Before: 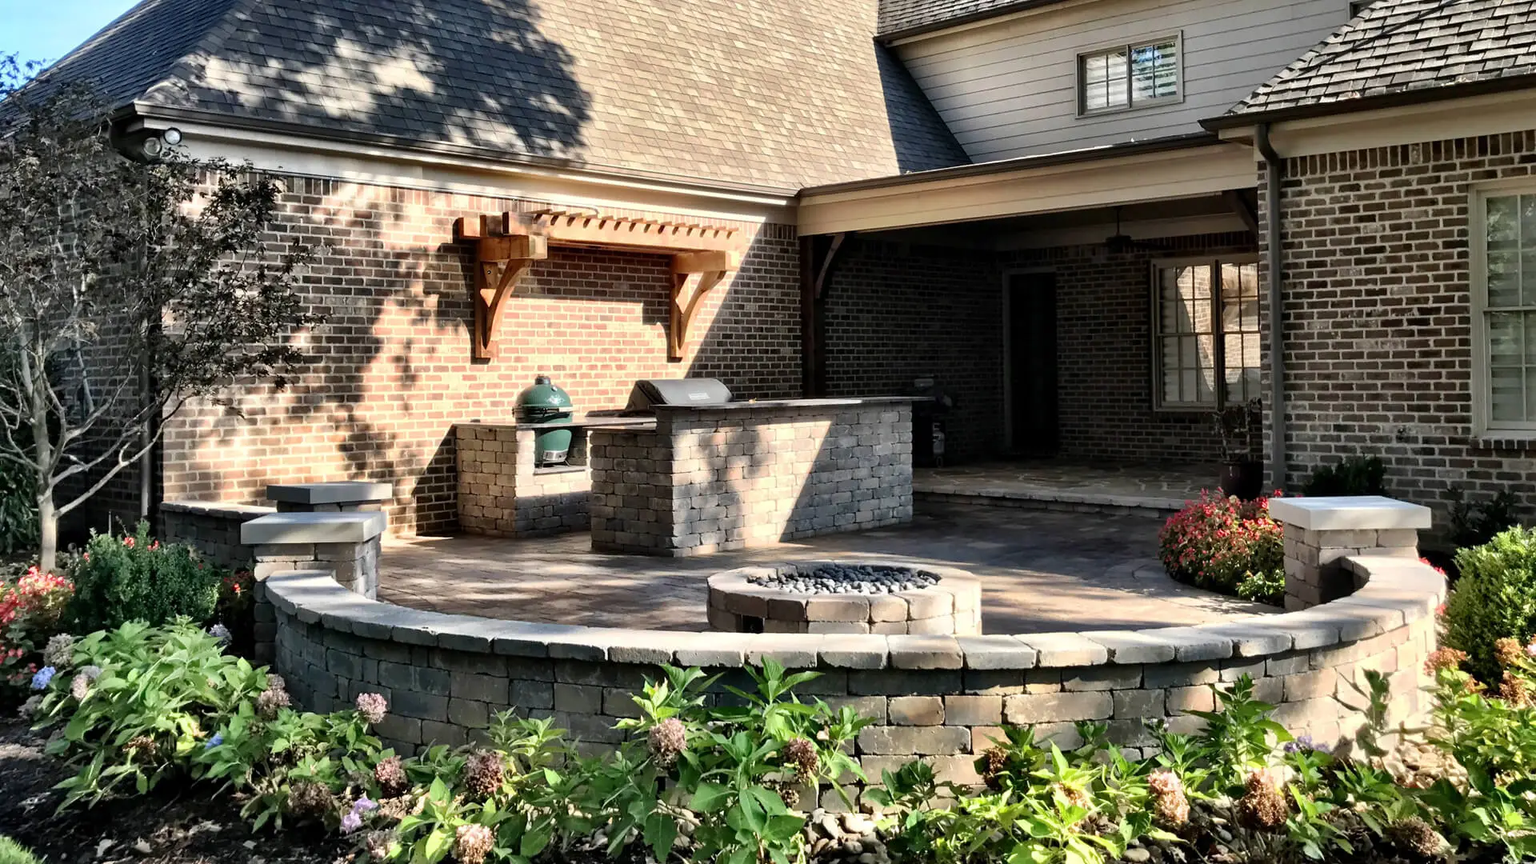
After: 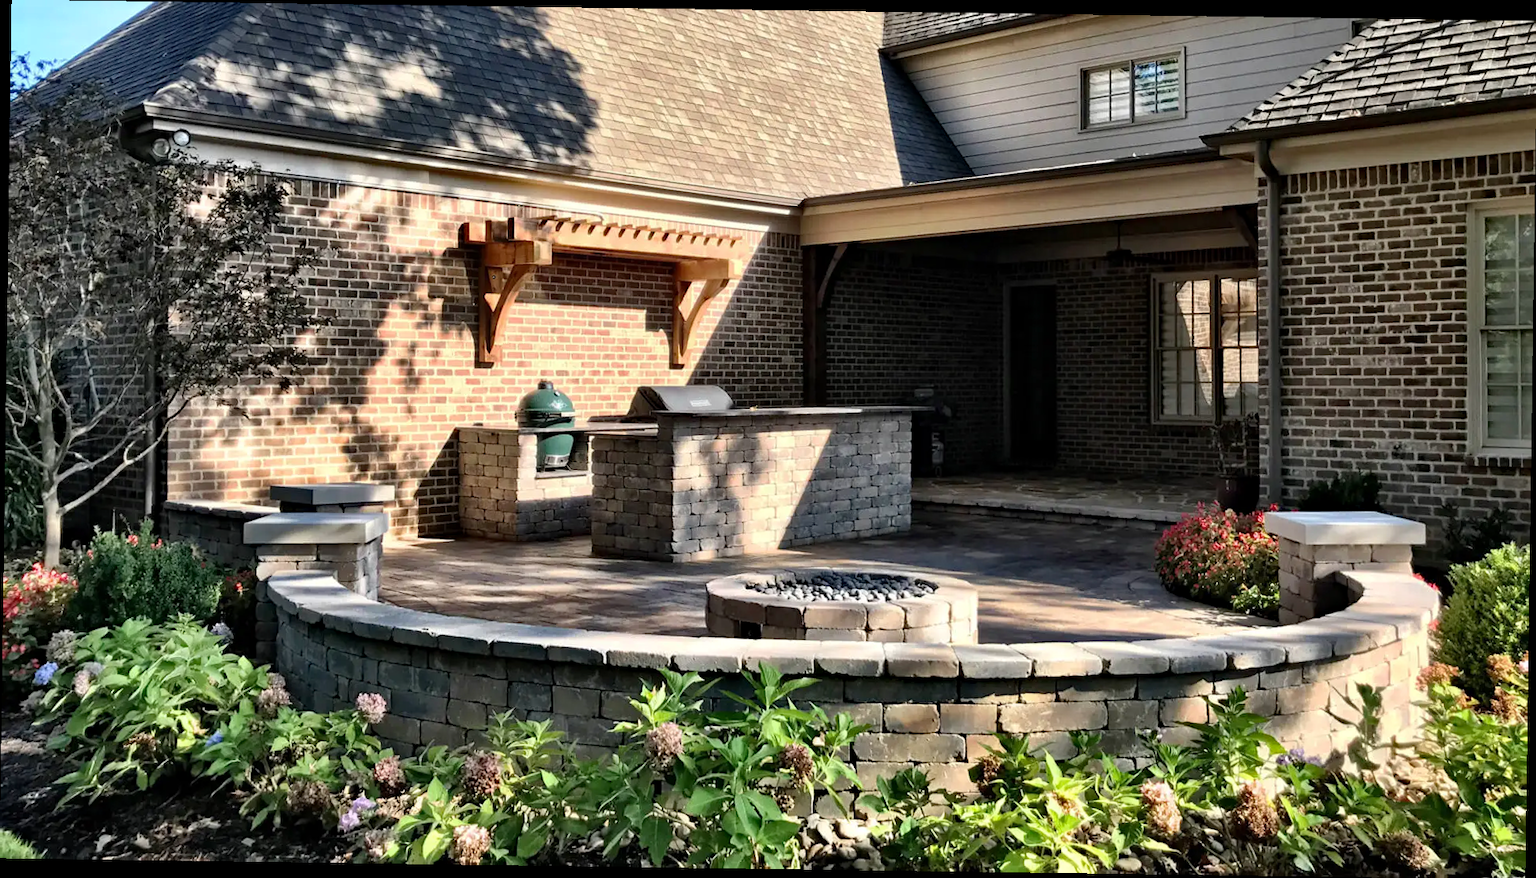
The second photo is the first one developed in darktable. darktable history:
haze removal: compatibility mode true, adaptive false
rotate and perspective: rotation 0.8°, automatic cropping off
